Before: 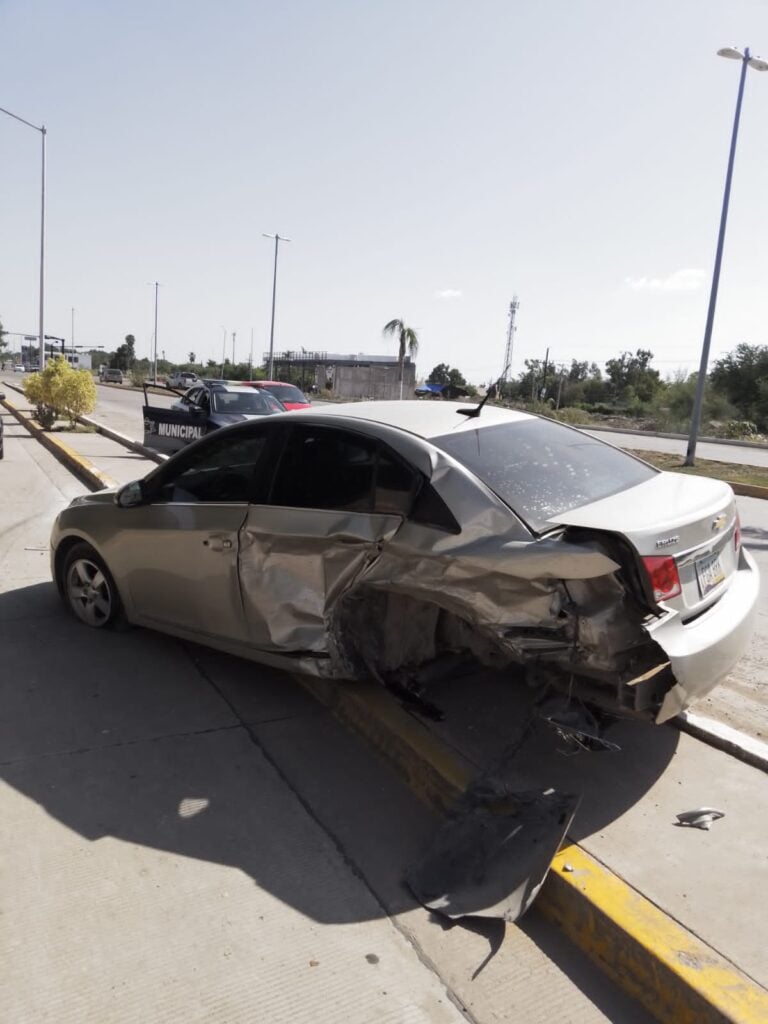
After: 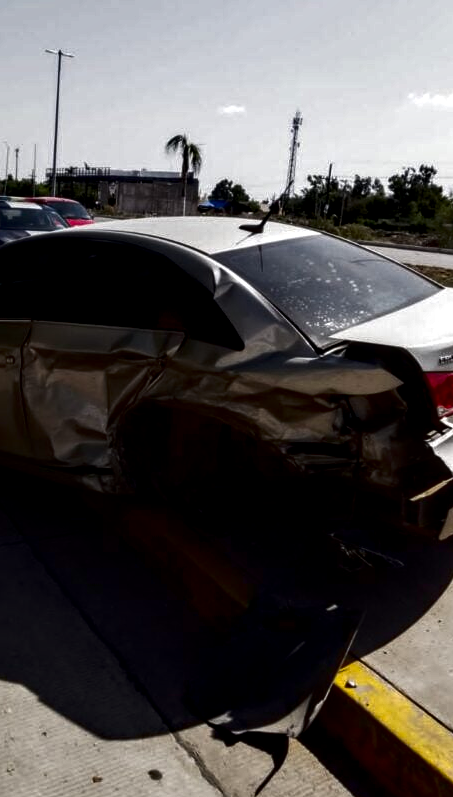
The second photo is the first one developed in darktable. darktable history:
crop and rotate: left 28.328%, top 18.065%, right 12.636%, bottom 4.039%
local contrast: highlights 60%, shadows 64%, detail 160%
contrast brightness saturation: contrast 0.092, brightness -0.593, saturation 0.167
